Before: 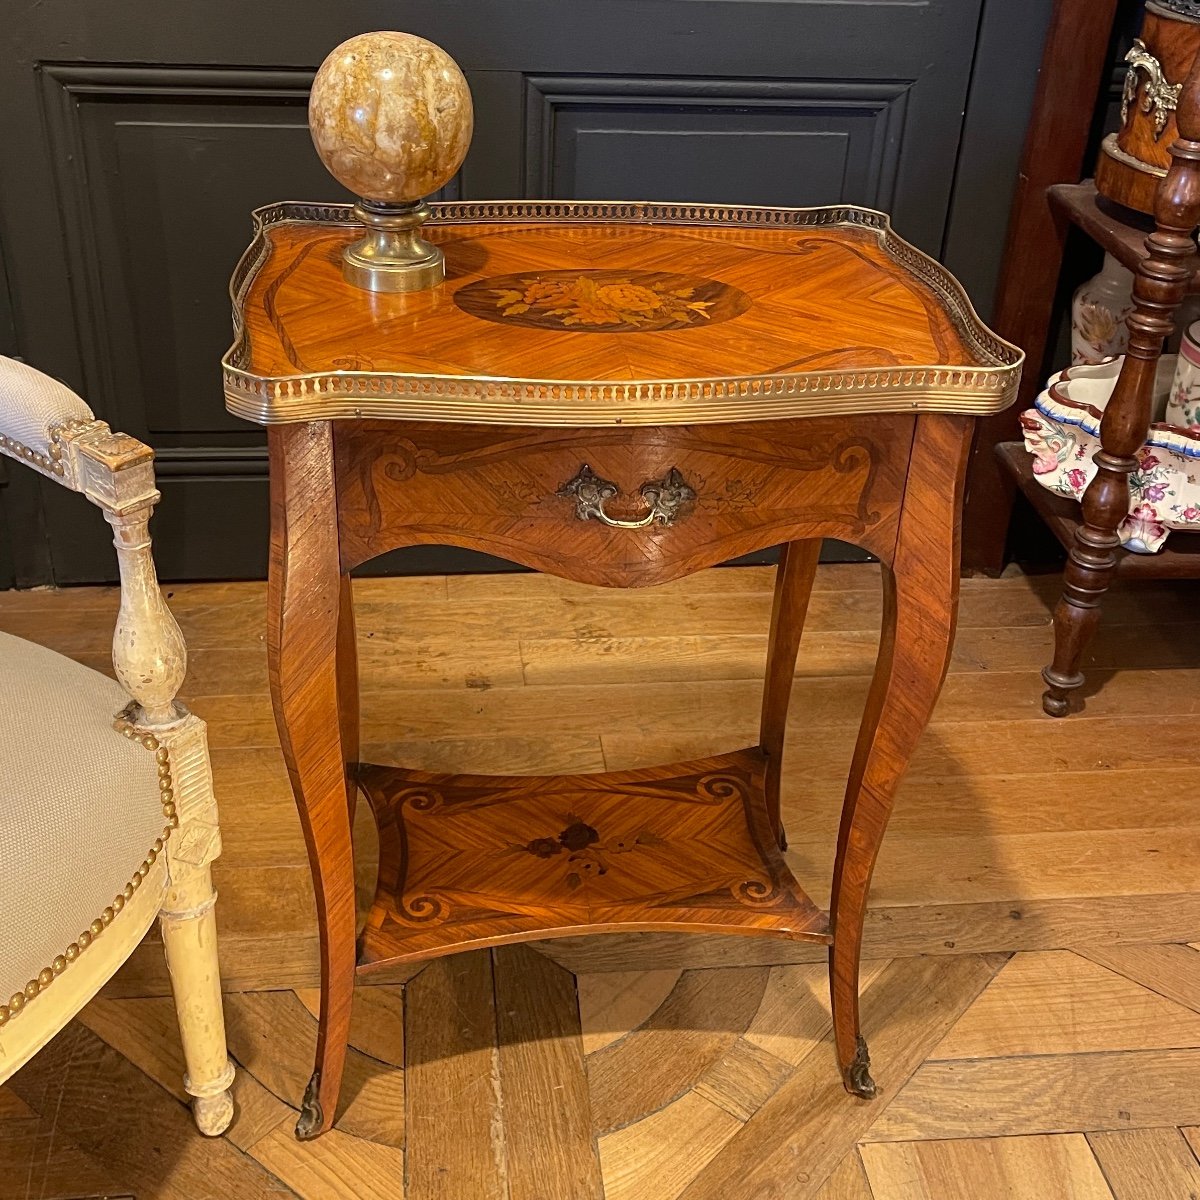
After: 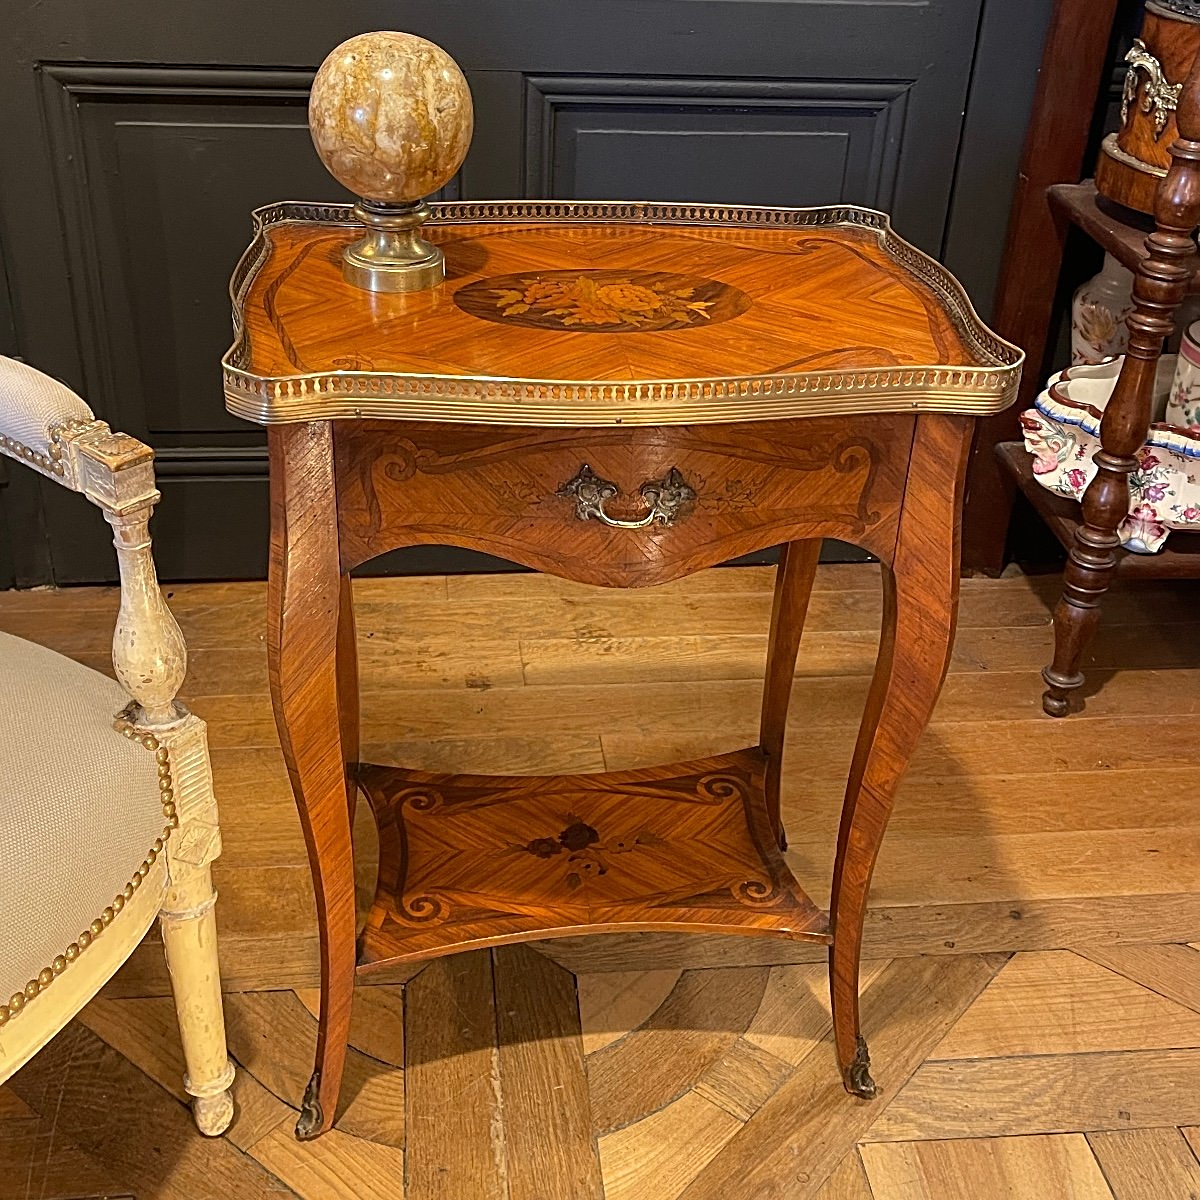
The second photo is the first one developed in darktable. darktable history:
sharpen: radius 2.118, amount 0.388, threshold 0.18
